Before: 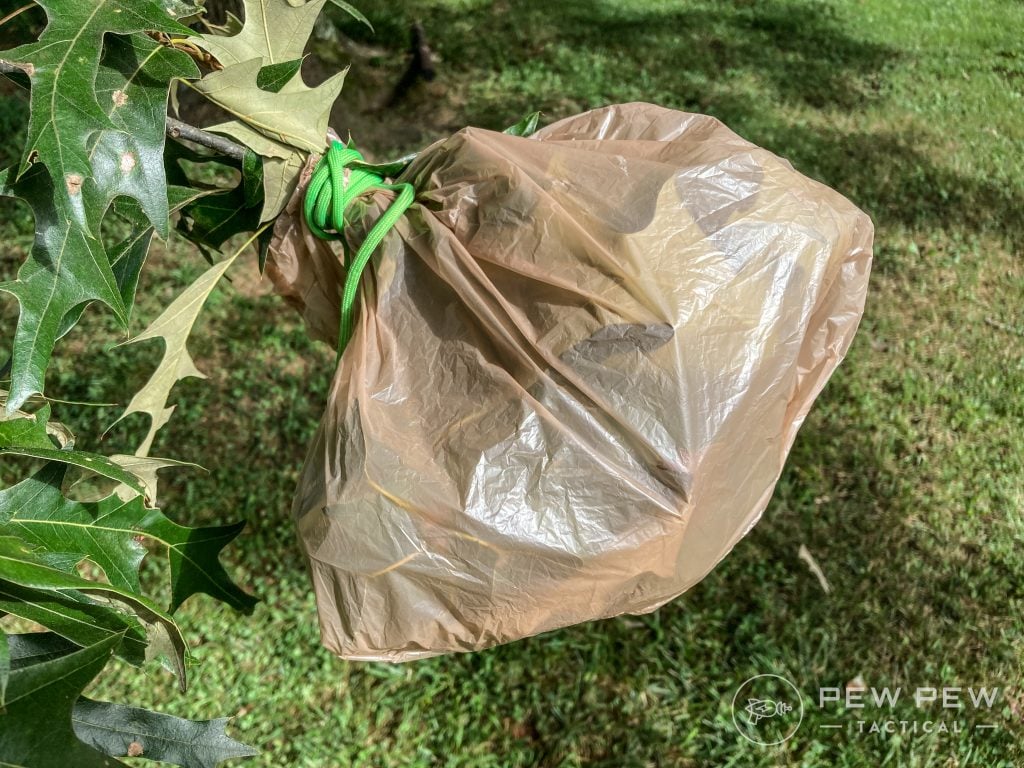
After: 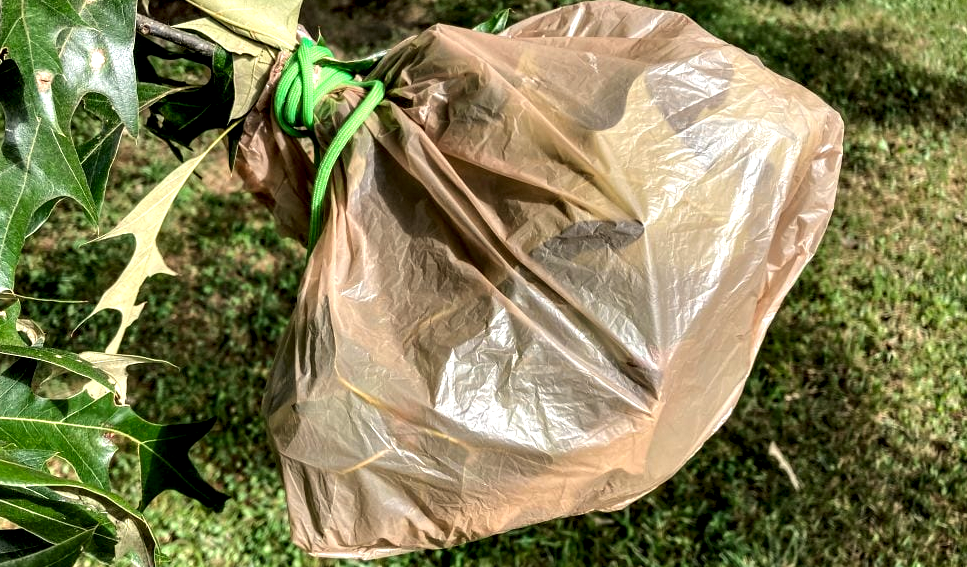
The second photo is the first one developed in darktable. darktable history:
color calibration: x 0.336, y 0.349, temperature 5463.39 K
crop and rotate: left 2.978%, top 13.422%, right 2.537%, bottom 12.678%
contrast equalizer: y [[0.6 ×6], [0.55 ×6], [0 ×6], [0 ×6], [0 ×6]]
